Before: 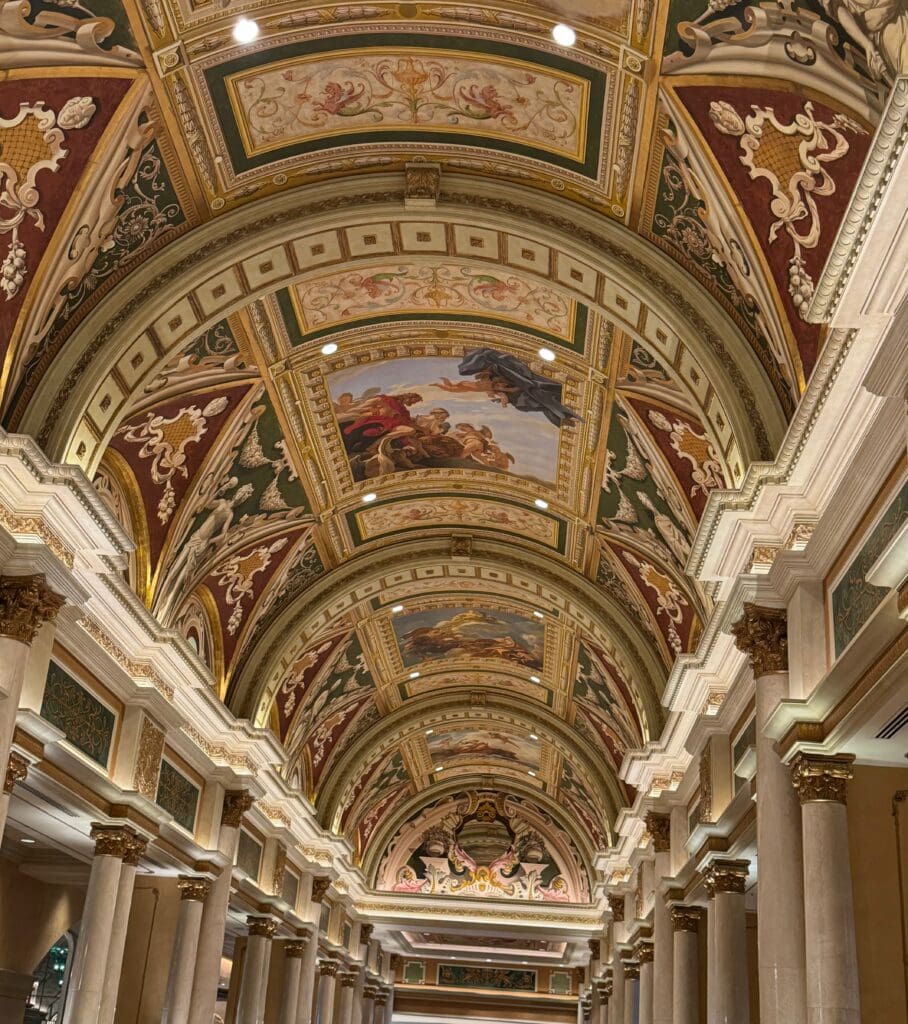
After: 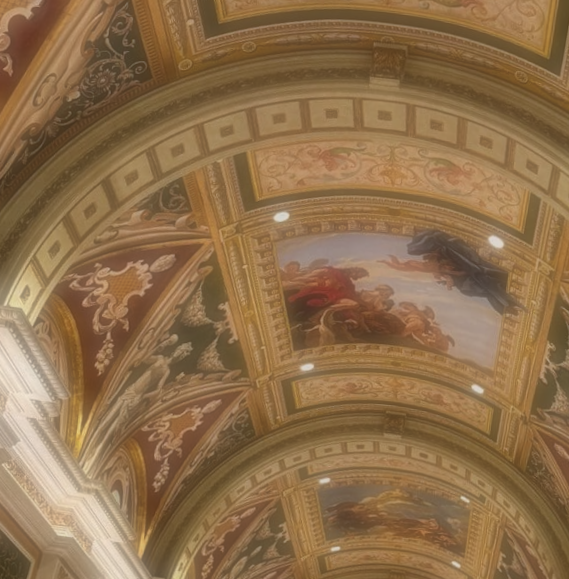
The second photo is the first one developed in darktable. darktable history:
soften: on, module defaults
crop and rotate: angle -4.99°, left 2.122%, top 6.945%, right 27.566%, bottom 30.519%
rotate and perspective: rotation 0.226°, lens shift (vertical) -0.042, crop left 0.023, crop right 0.982, crop top 0.006, crop bottom 0.994
